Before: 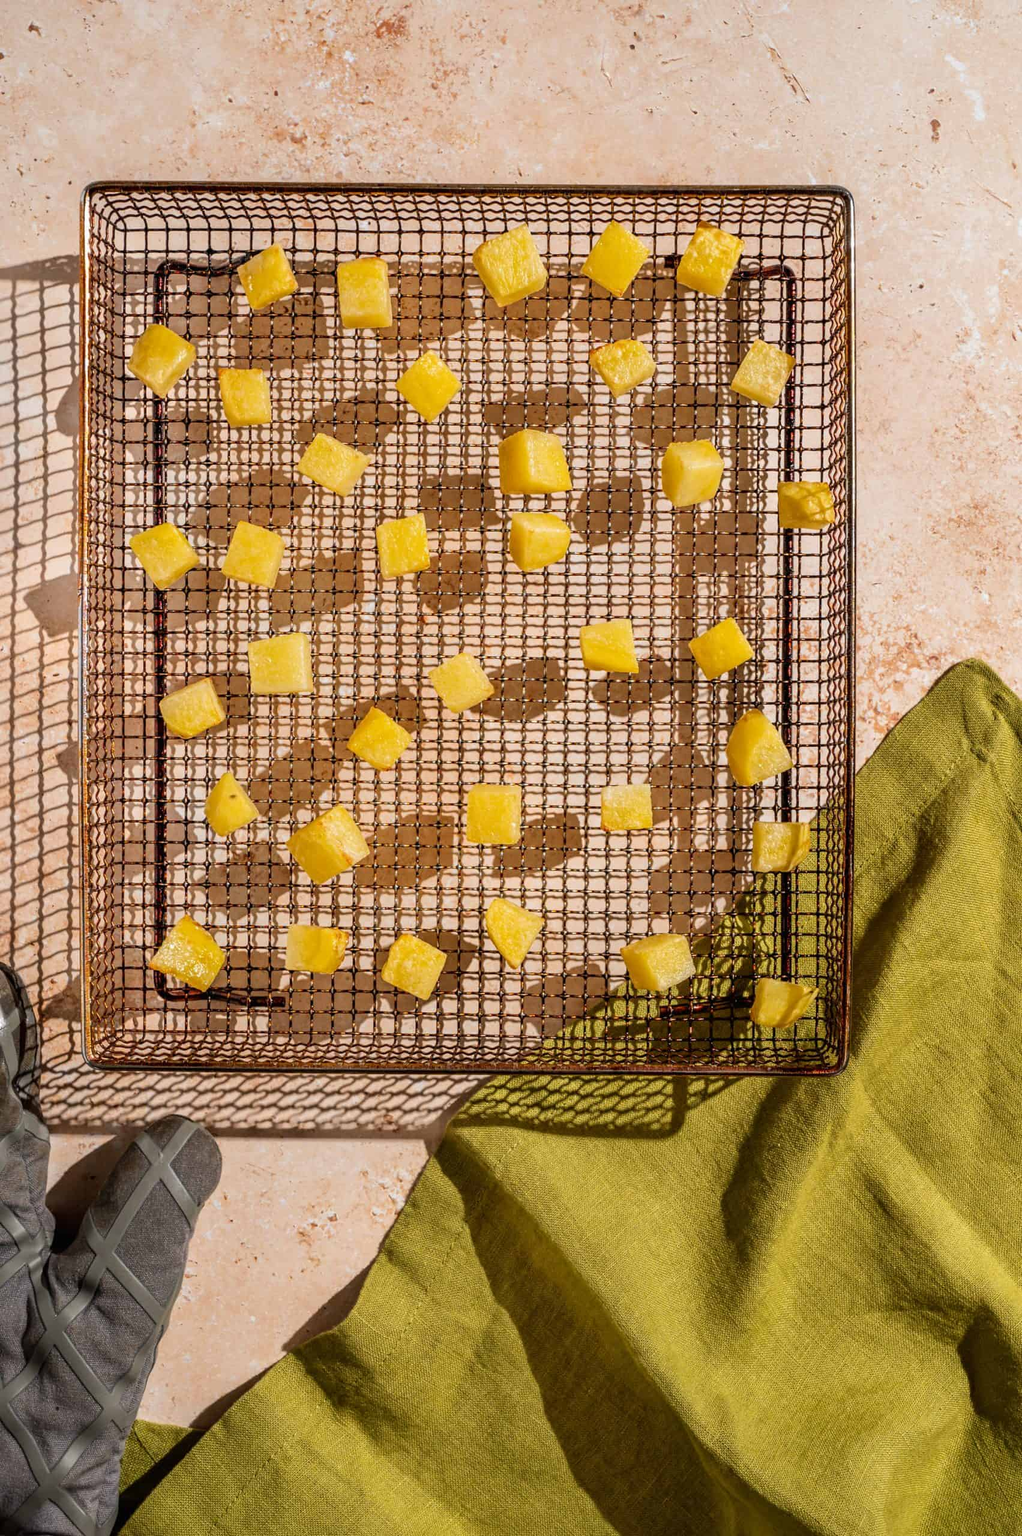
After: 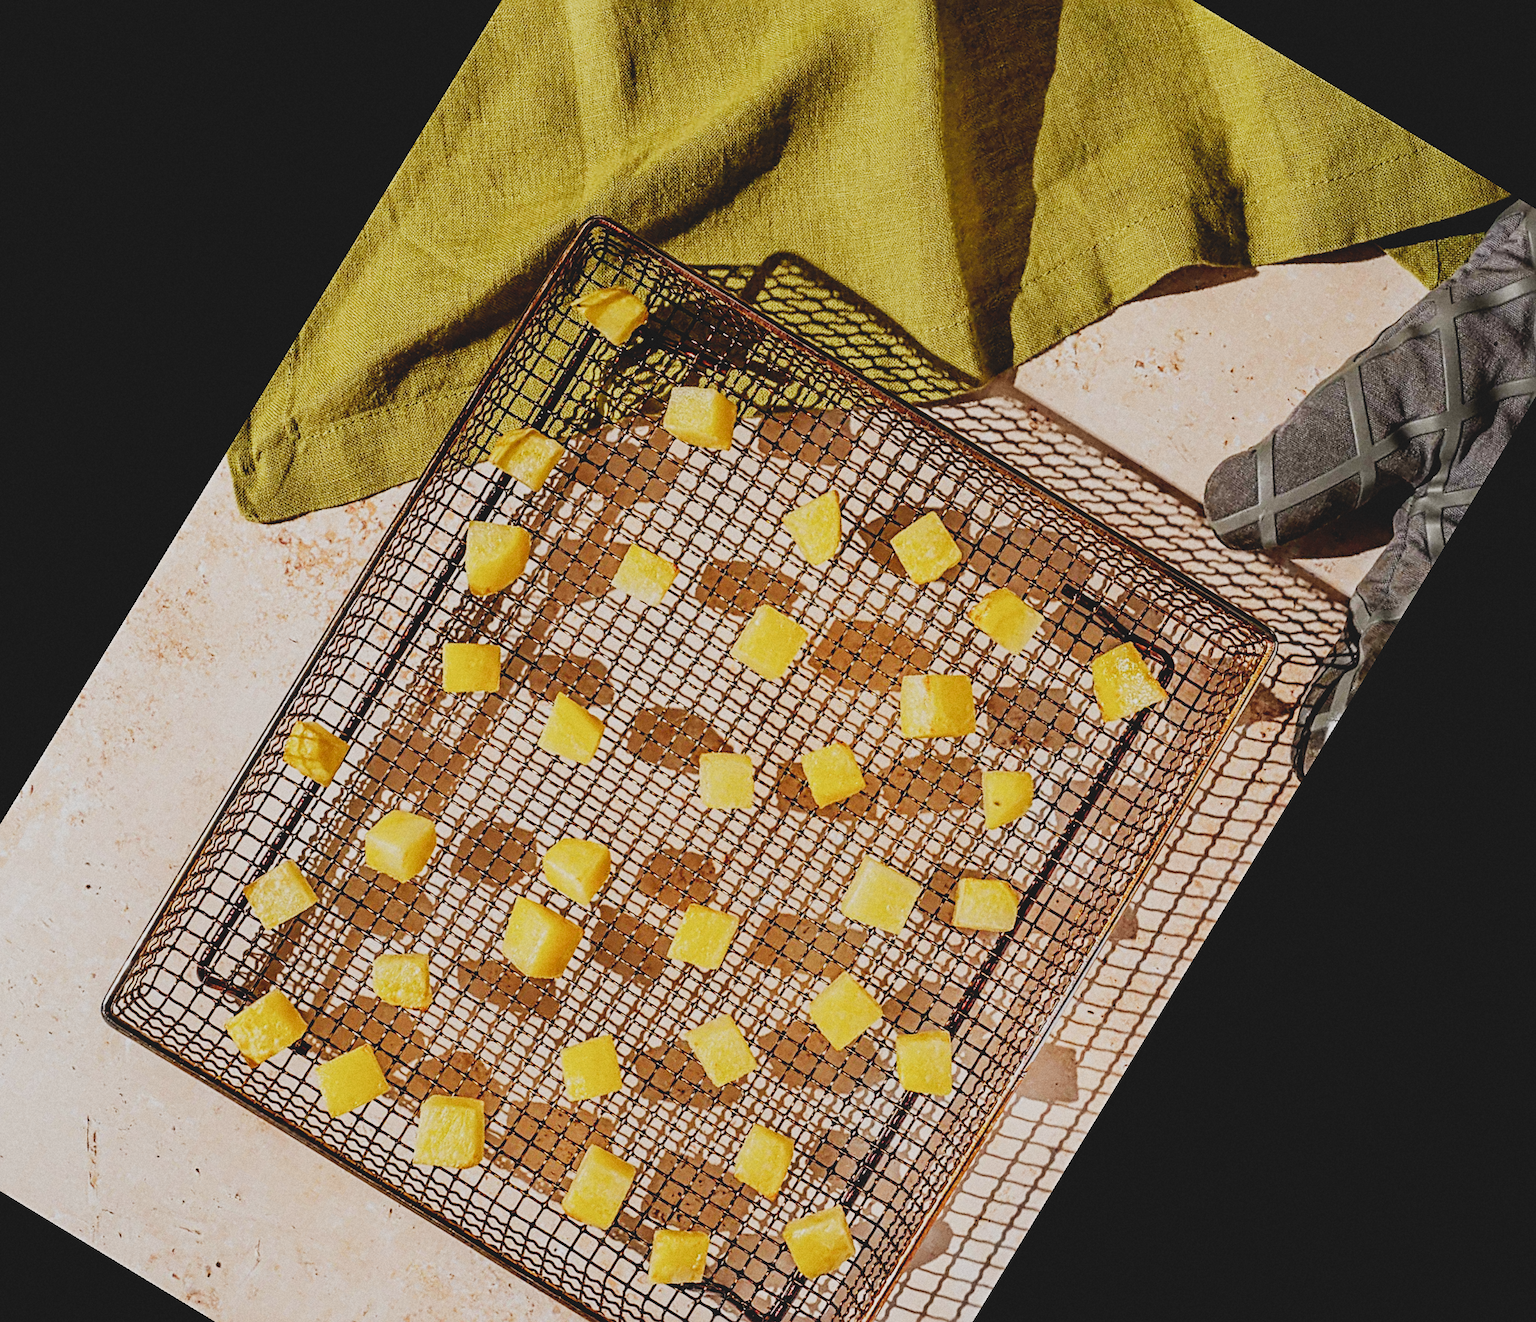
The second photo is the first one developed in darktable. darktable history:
grain: coarseness 7.08 ISO, strength 21.67%, mid-tones bias 59.58%
color balance: on, module defaults
crop and rotate: angle 148.68°, left 9.111%, top 15.603%, right 4.588%, bottom 17.041%
contrast brightness saturation: contrast -0.15, brightness 0.05, saturation -0.12
exposure: black level correction 0.007, exposure 0.093 EV, compensate highlight preservation false
sharpen: radius 4
sigmoid: contrast 1.7, skew -0.2, preserve hue 0%, red attenuation 0.1, red rotation 0.035, green attenuation 0.1, green rotation -0.017, blue attenuation 0.15, blue rotation -0.052, base primaries Rec2020
